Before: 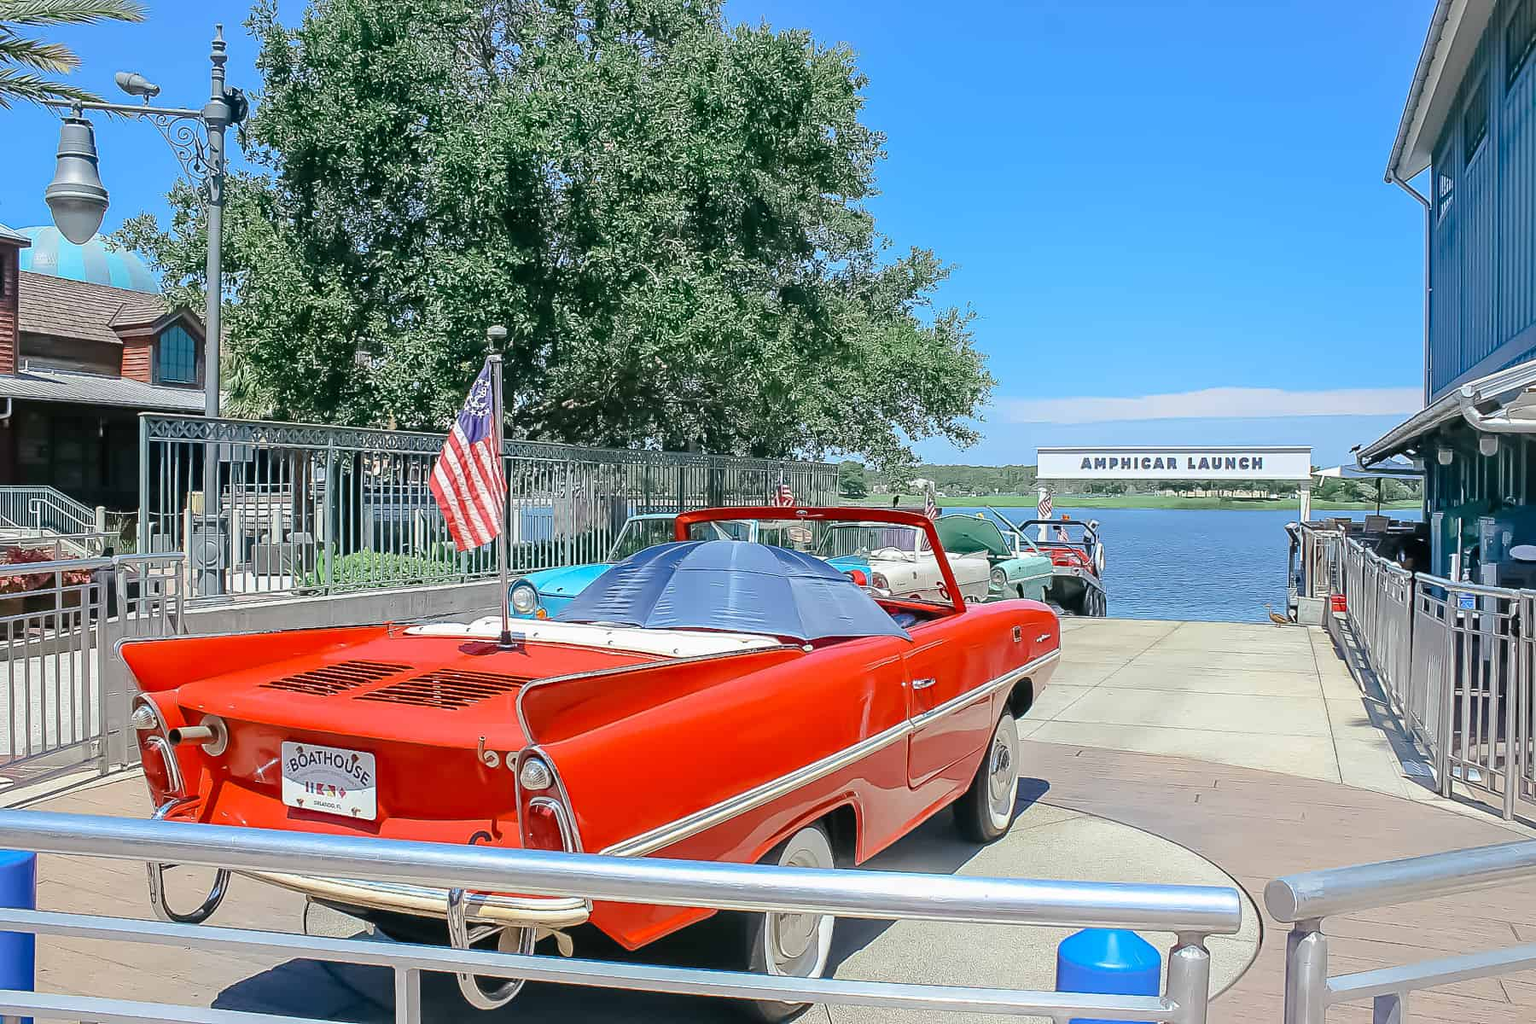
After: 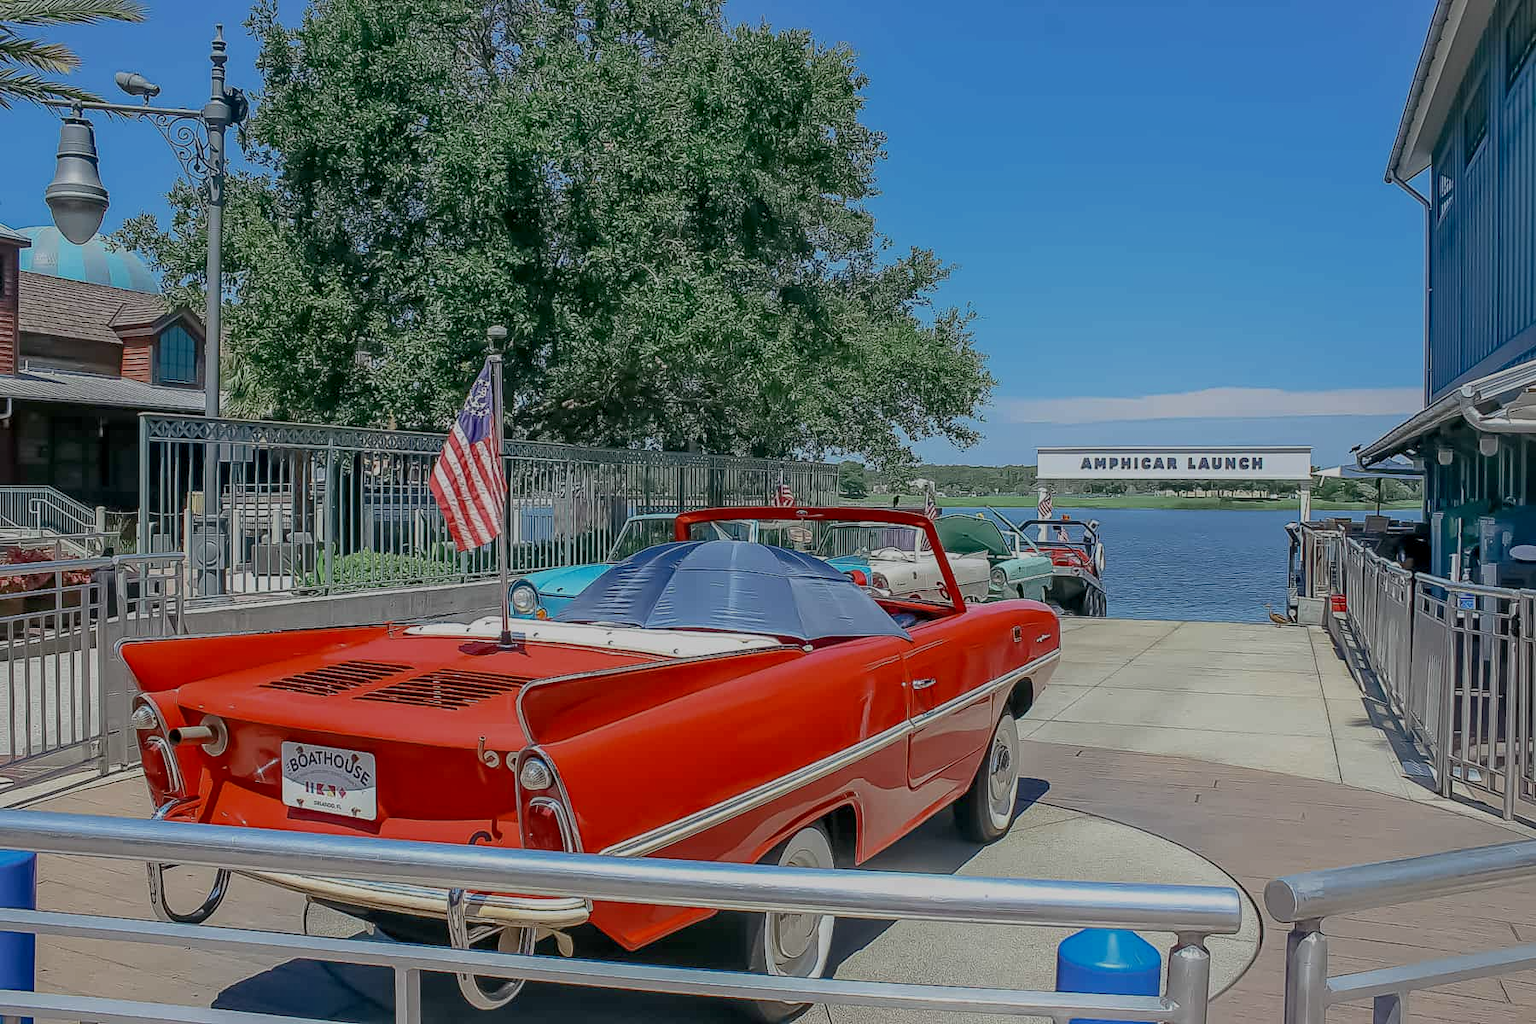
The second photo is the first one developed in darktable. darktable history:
local contrast: on, module defaults
tone equalizer: -8 EV -0.012 EV, -7 EV 0.026 EV, -6 EV -0.006 EV, -5 EV 0.007 EV, -4 EV -0.042 EV, -3 EV -0.237 EV, -2 EV -0.656 EV, -1 EV -0.989 EV, +0 EV -0.955 EV
